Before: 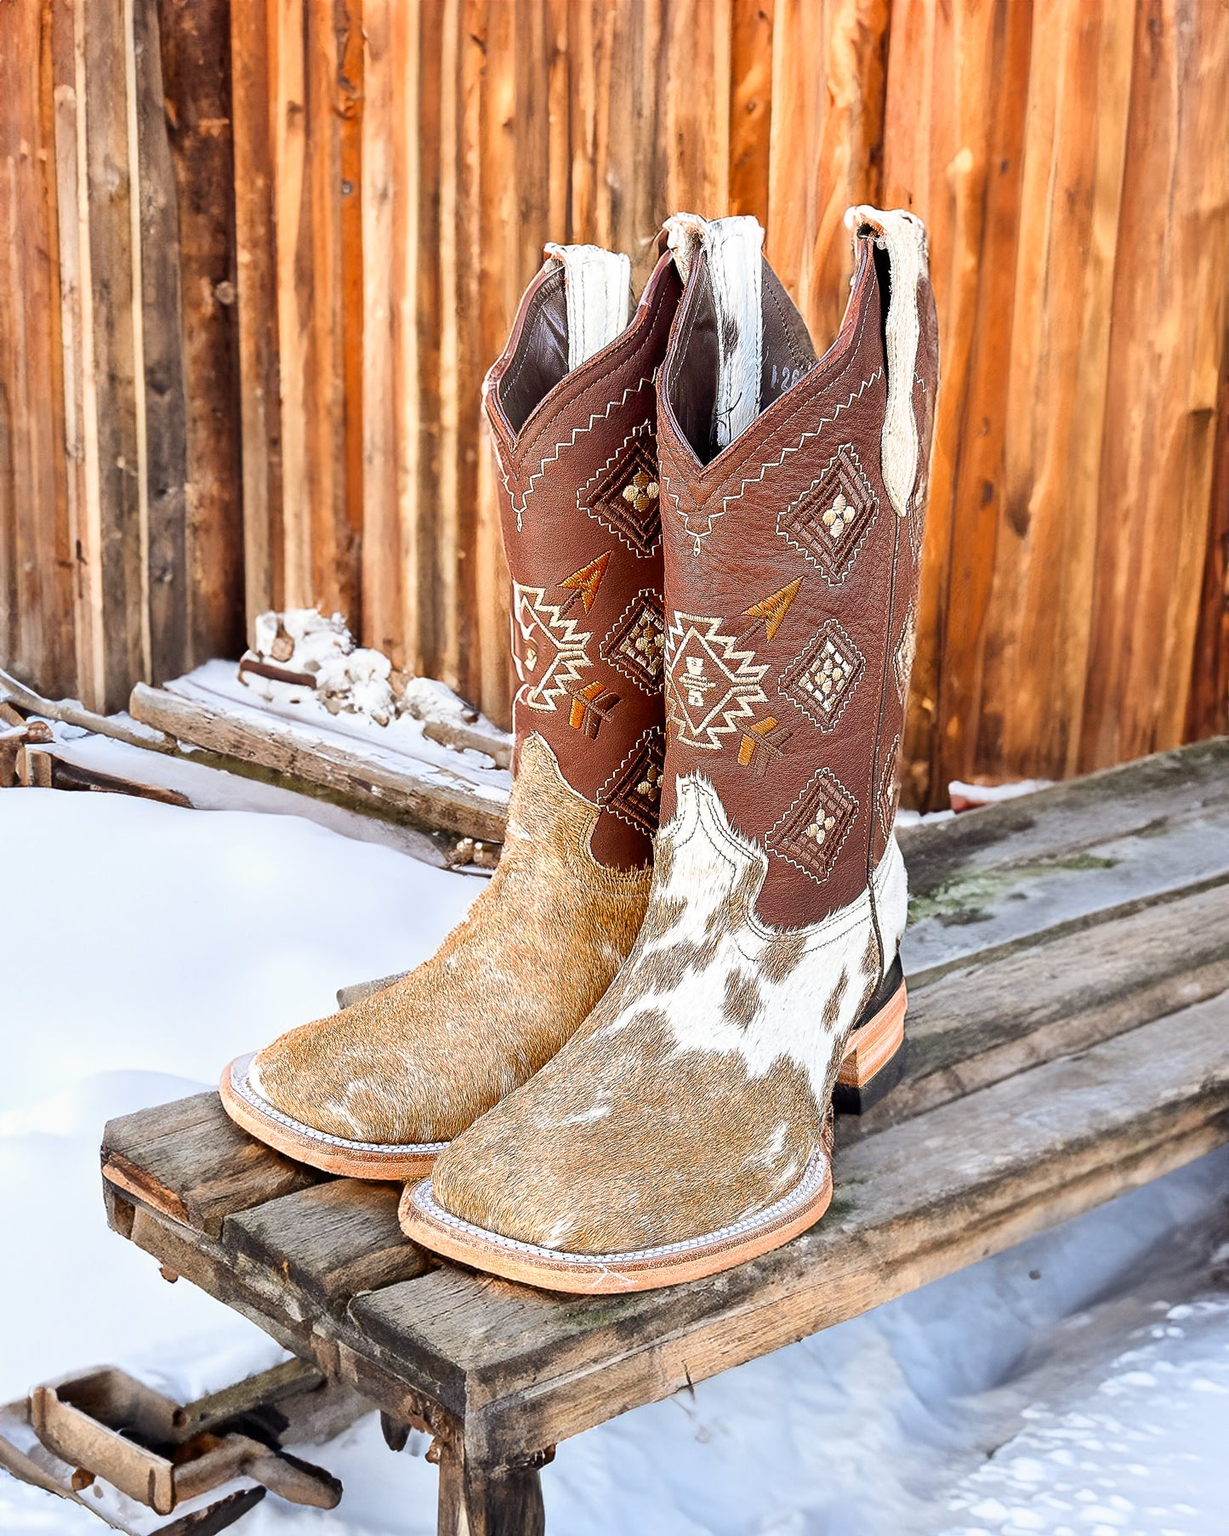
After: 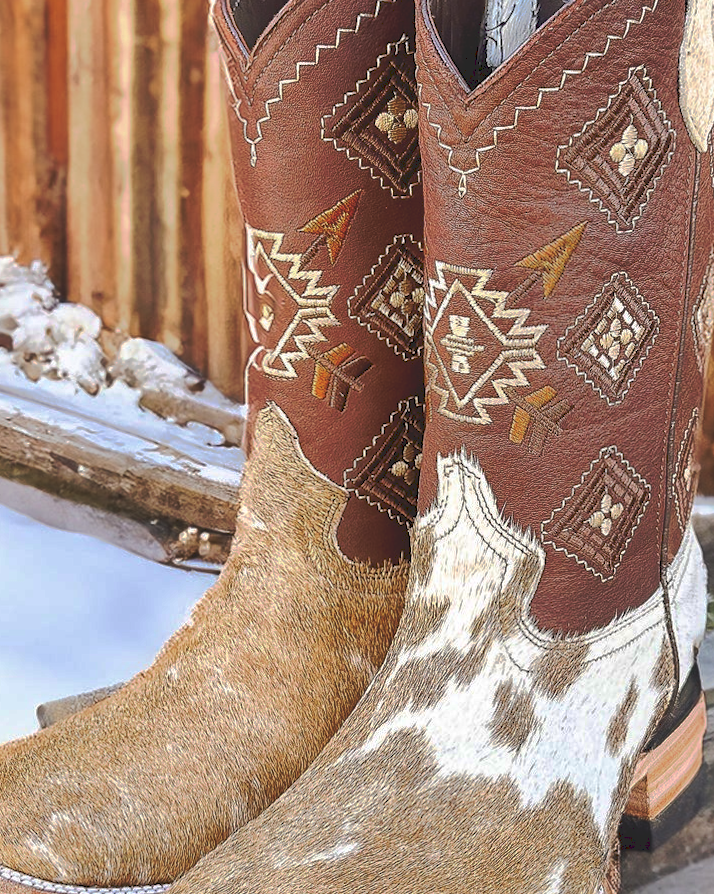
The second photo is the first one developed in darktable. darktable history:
velvia: on, module defaults
tone curve: curves: ch0 [(0, 0) (0.003, 0.149) (0.011, 0.152) (0.025, 0.154) (0.044, 0.164) (0.069, 0.179) (0.1, 0.194) (0.136, 0.211) (0.177, 0.232) (0.224, 0.258) (0.277, 0.289) (0.335, 0.326) (0.399, 0.371) (0.468, 0.438) (0.543, 0.504) (0.623, 0.569) (0.709, 0.642) (0.801, 0.716) (0.898, 0.775) (1, 1)], preserve colors none
rotate and perspective: rotation 0.174°, lens shift (vertical) 0.013, lens shift (horizontal) 0.019, shear 0.001, automatic cropping original format, crop left 0.007, crop right 0.991, crop top 0.016, crop bottom 0.997
crop: left 25%, top 25%, right 25%, bottom 25%
